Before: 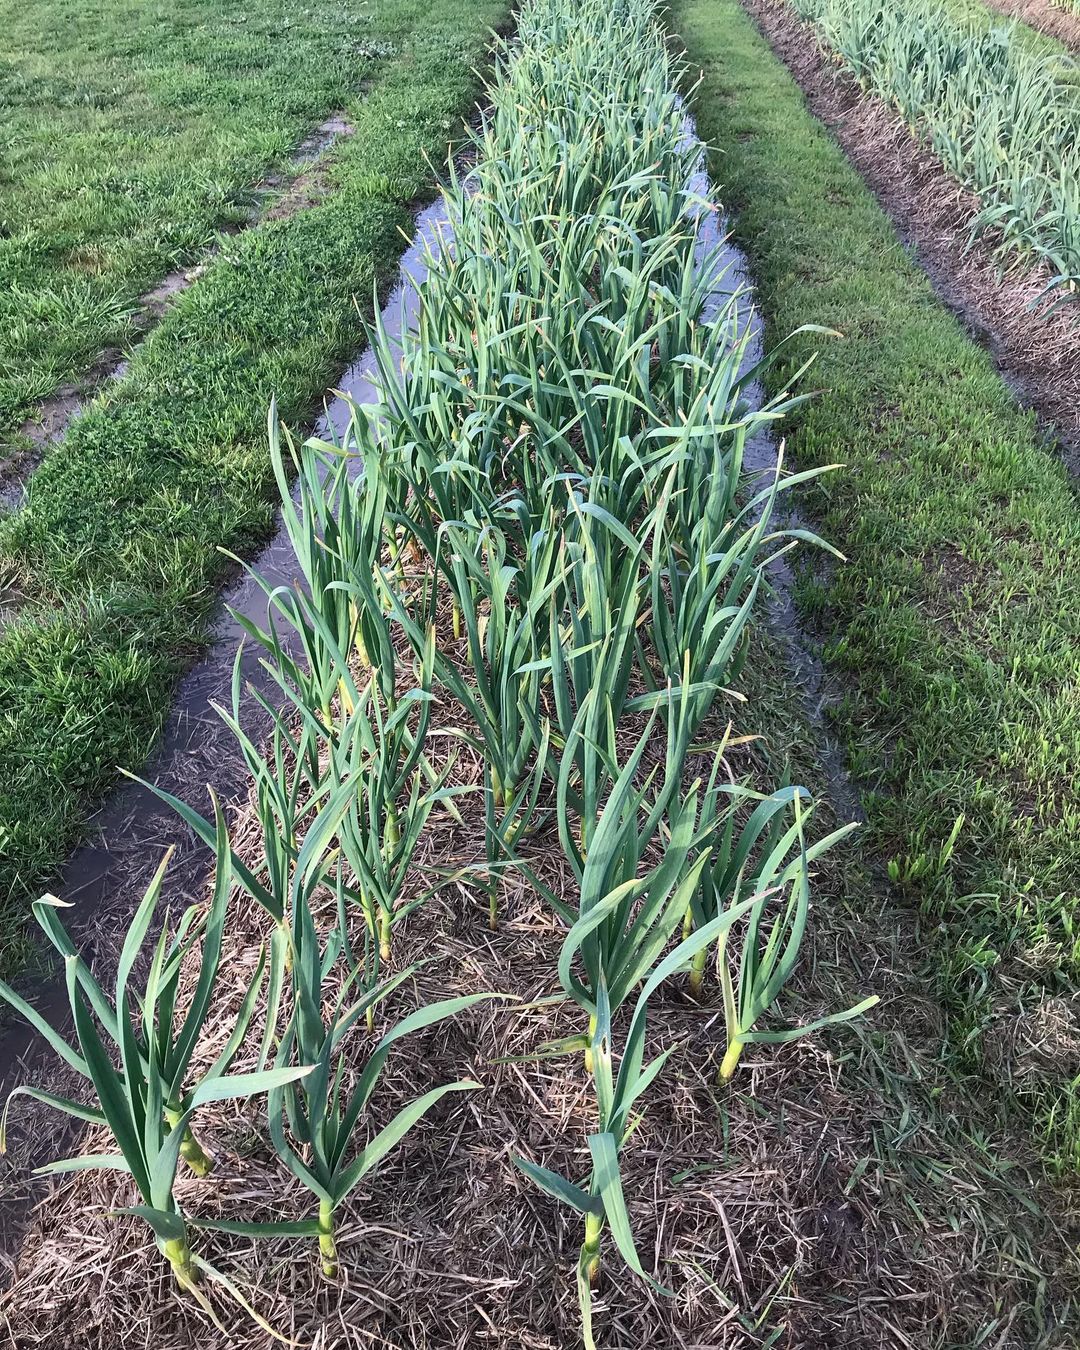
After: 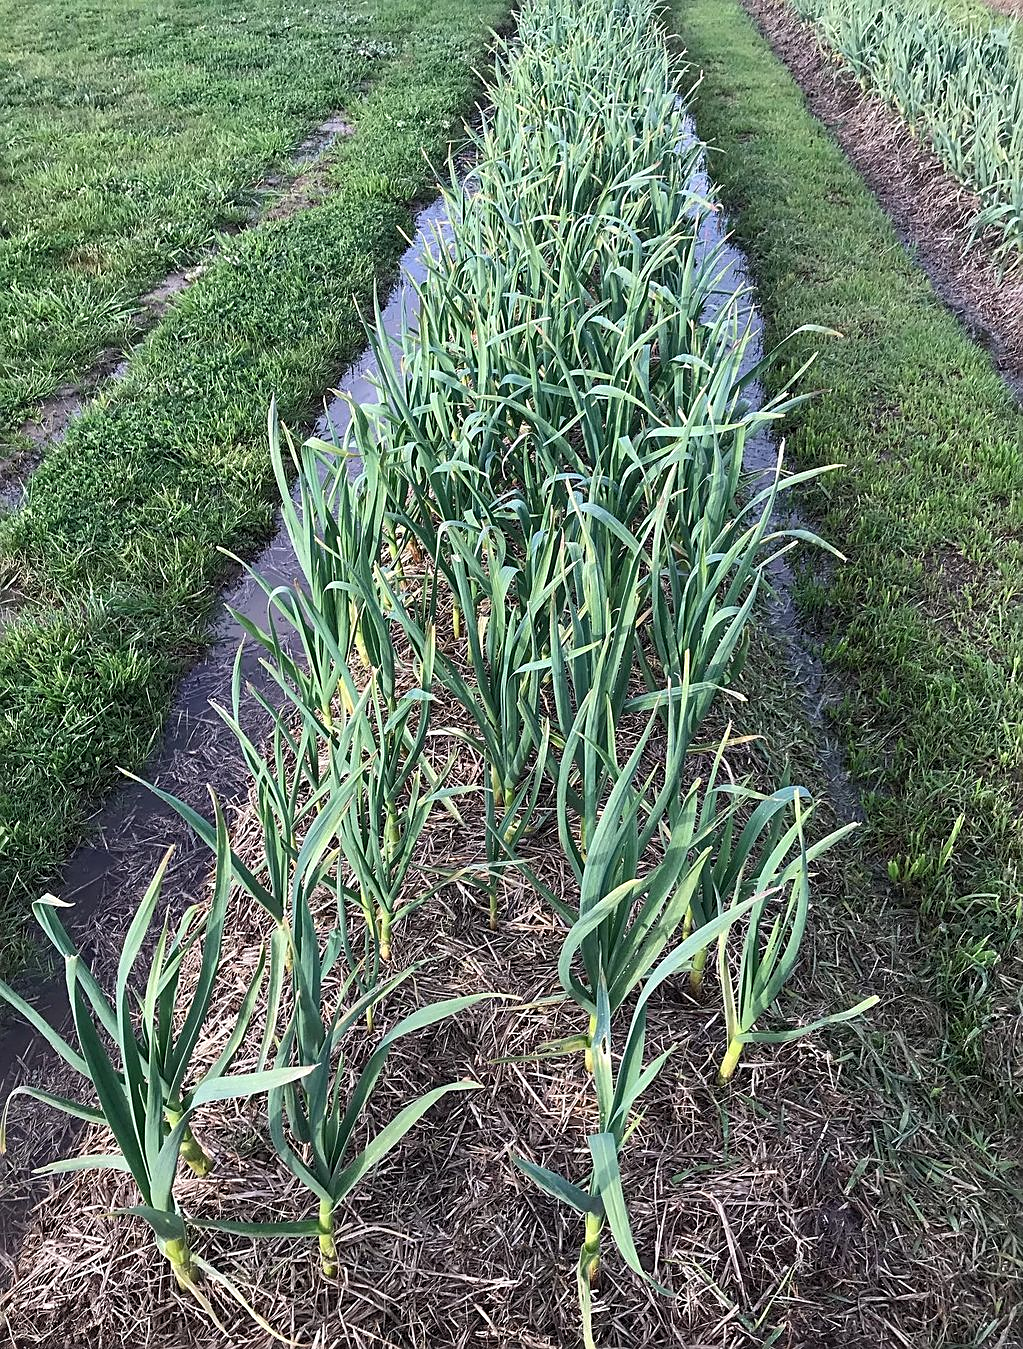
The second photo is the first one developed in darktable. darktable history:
crop and rotate: left 0%, right 5.25%
sharpen: on, module defaults
